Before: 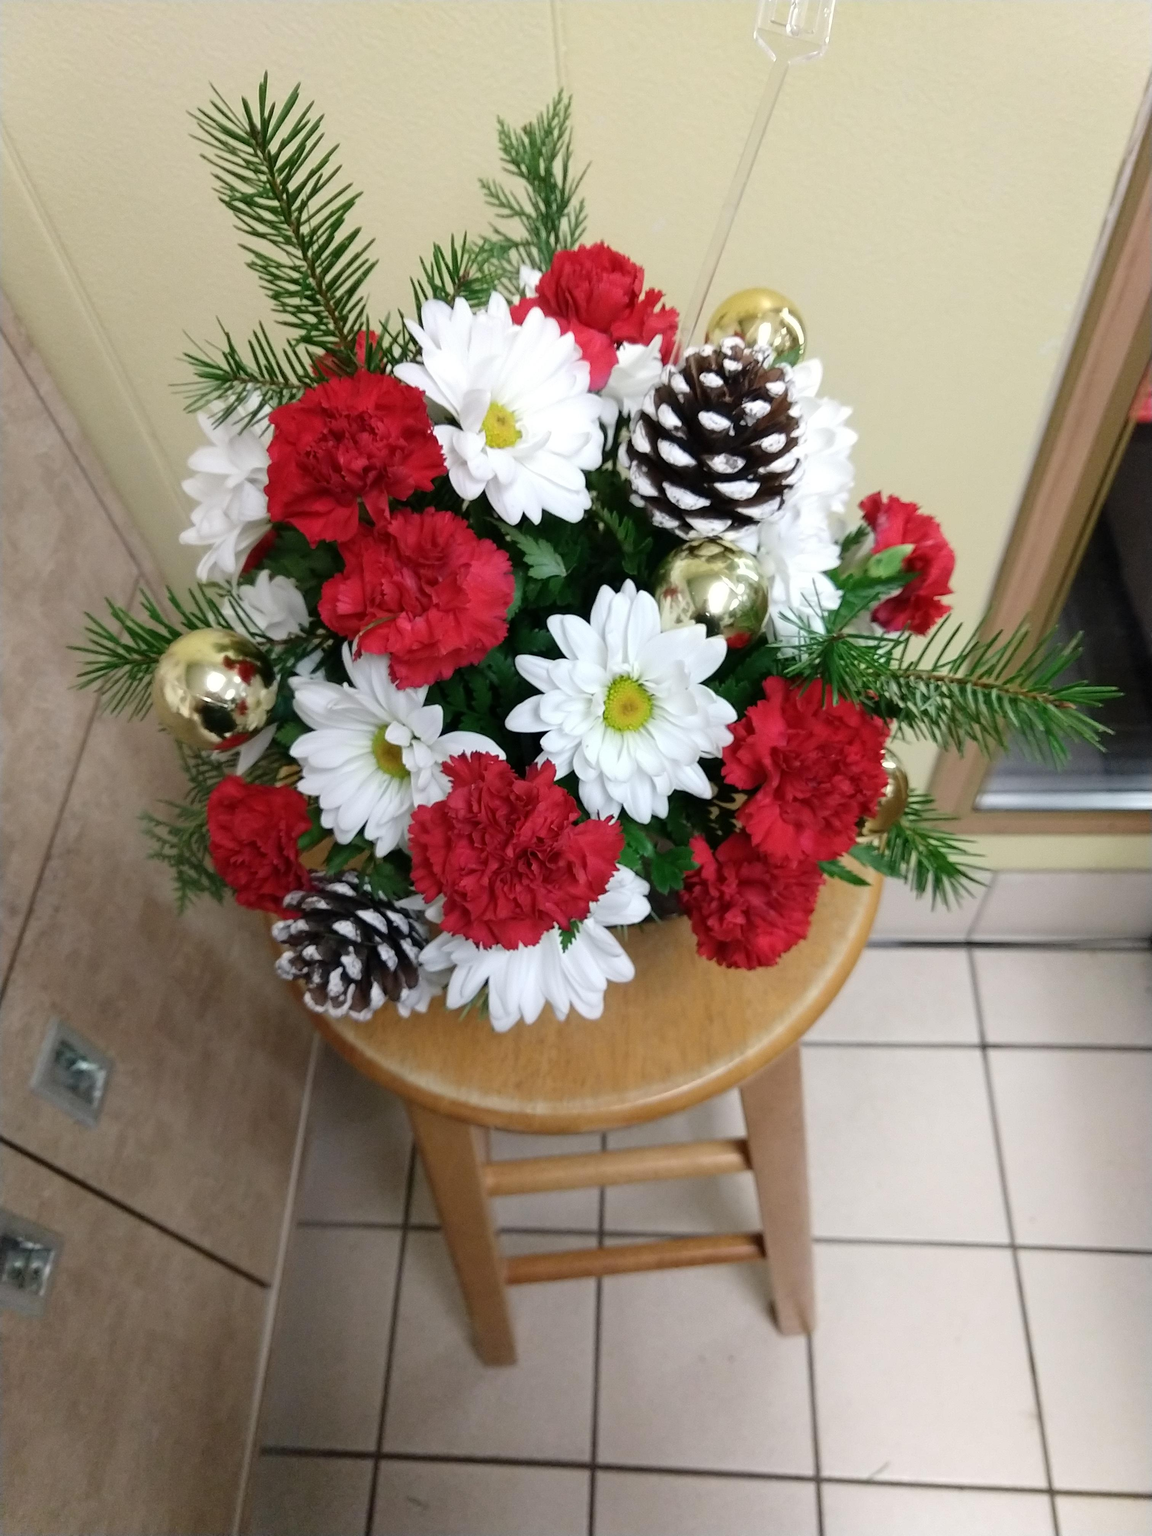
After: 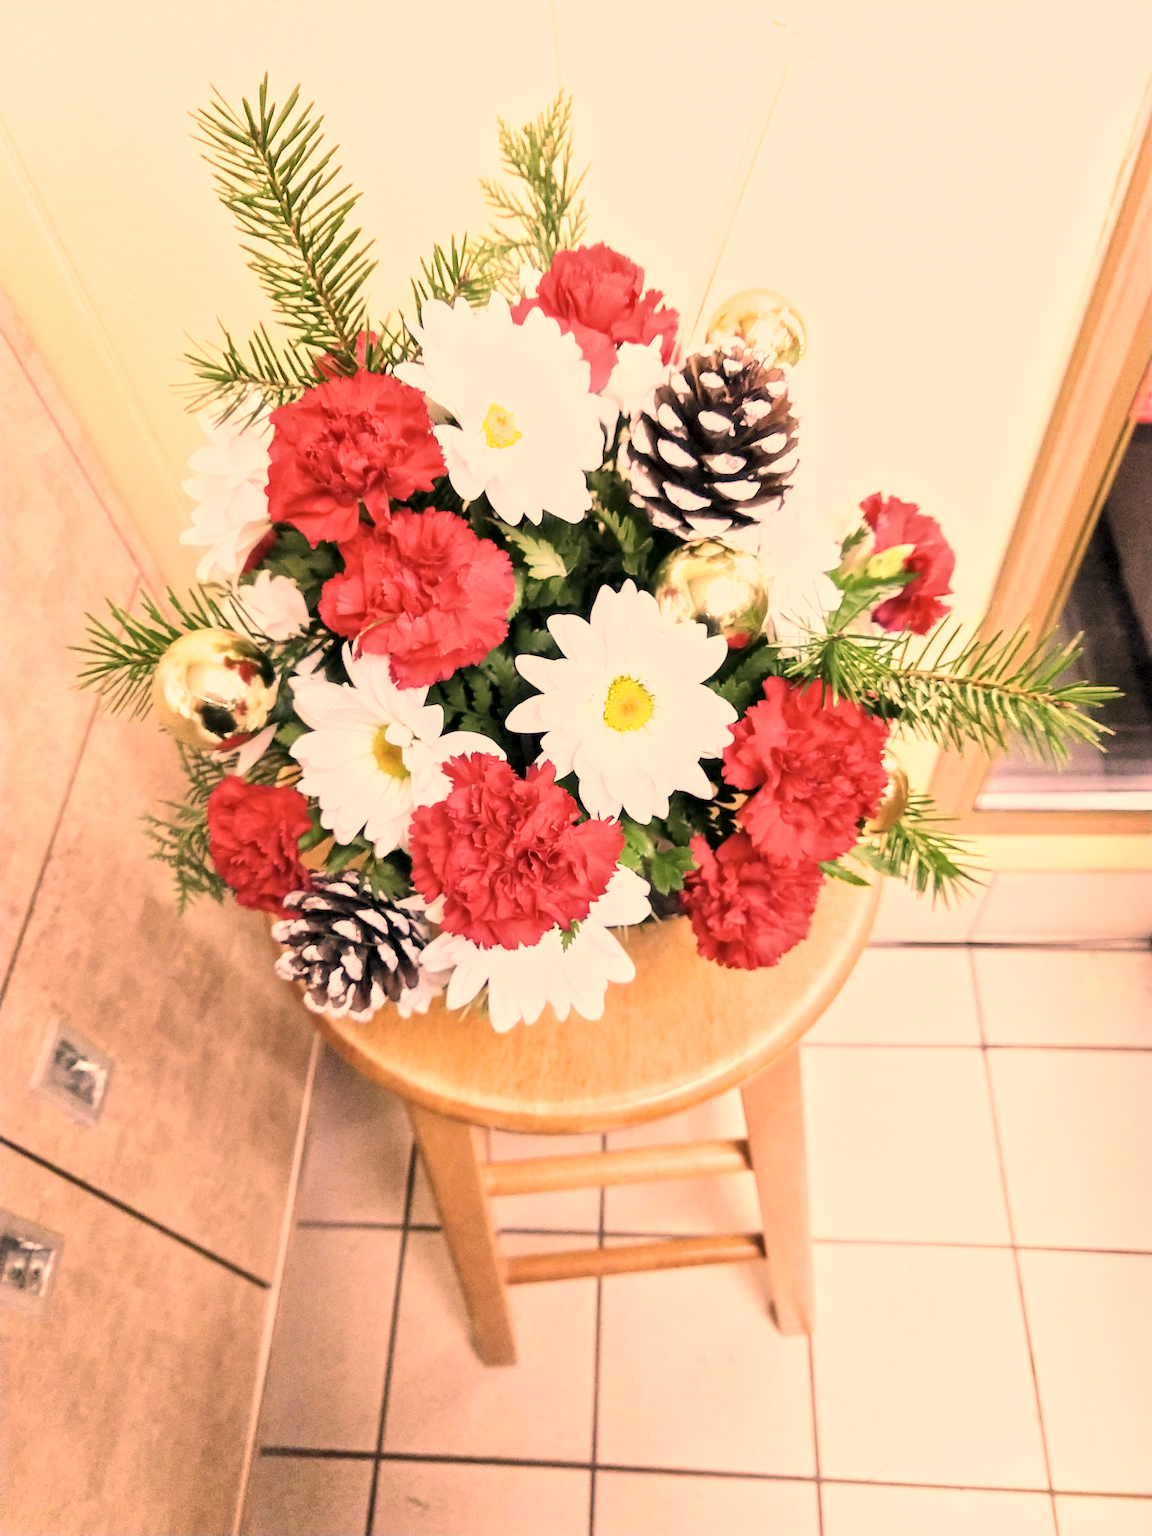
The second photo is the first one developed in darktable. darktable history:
color correction: highlights a* 40, highlights b* 40, saturation 0.69
local contrast: mode bilateral grid, contrast 20, coarseness 50, detail 150%, midtone range 0.2
exposure: exposure 2.25 EV, compensate highlight preservation false
filmic rgb: black relative exposure -7.65 EV, white relative exposure 4.56 EV, hardness 3.61, color science v6 (2022)
